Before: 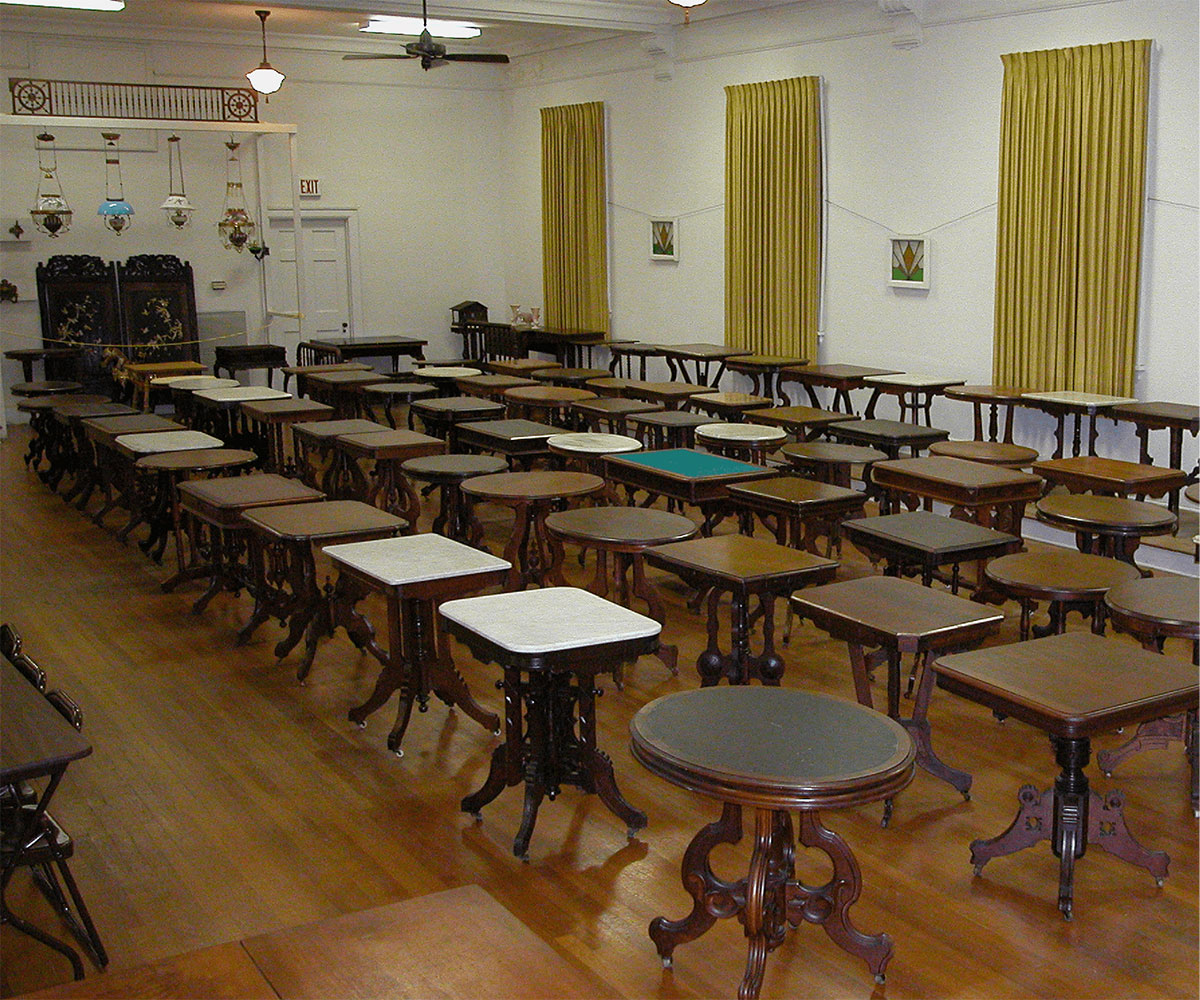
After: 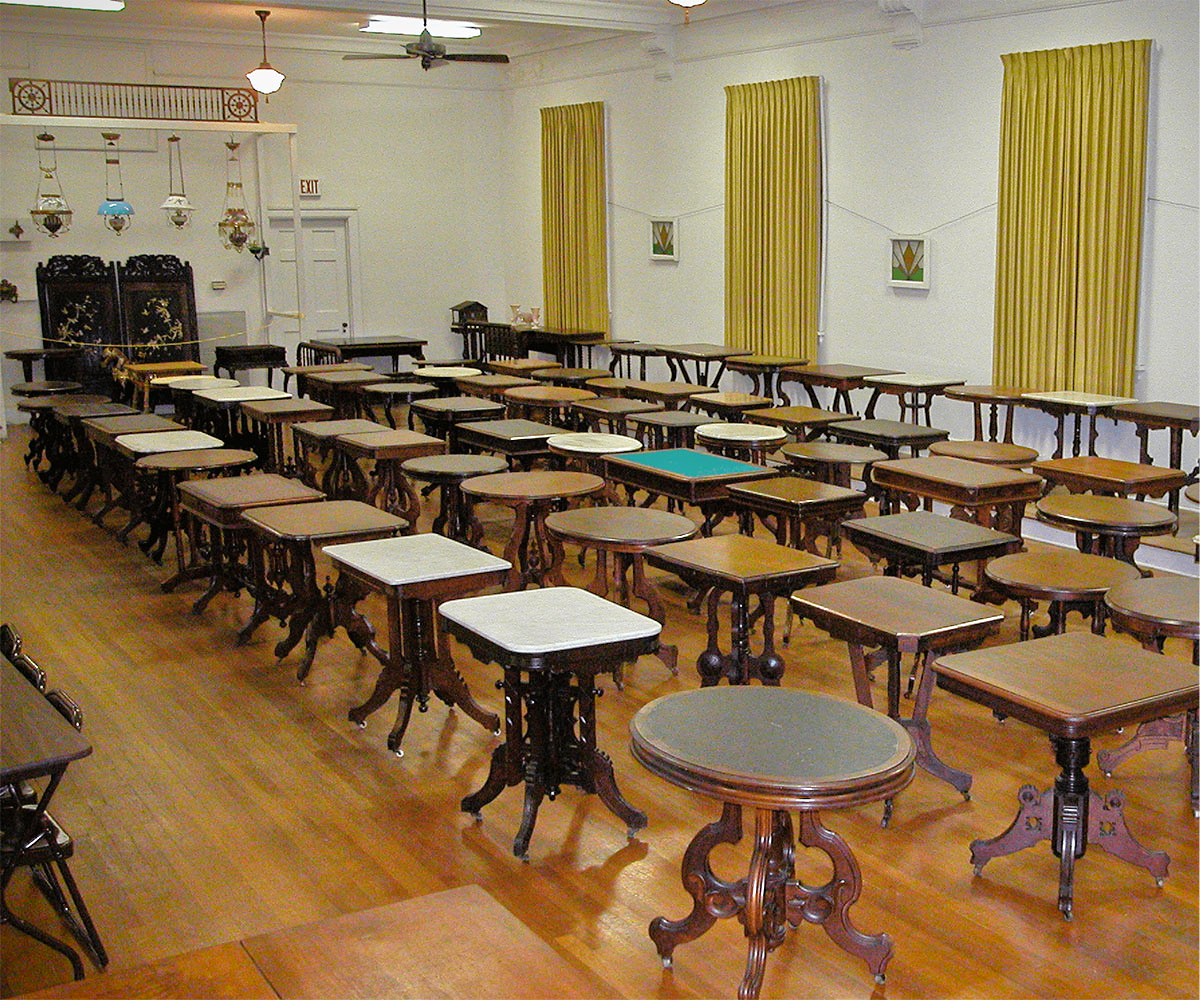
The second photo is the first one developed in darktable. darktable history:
tone equalizer: -7 EV 0.15 EV, -6 EV 0.6 EV, -5 EV 1.15 EV, -4 EV 1.33 EV, -3 EV 1.15 EV, -2 EV 0.6 EV, -1 EV 0.15 EV, mask exposure compensation -0.5 EV
vignetting: brightness -0.233, saturation 0.141
